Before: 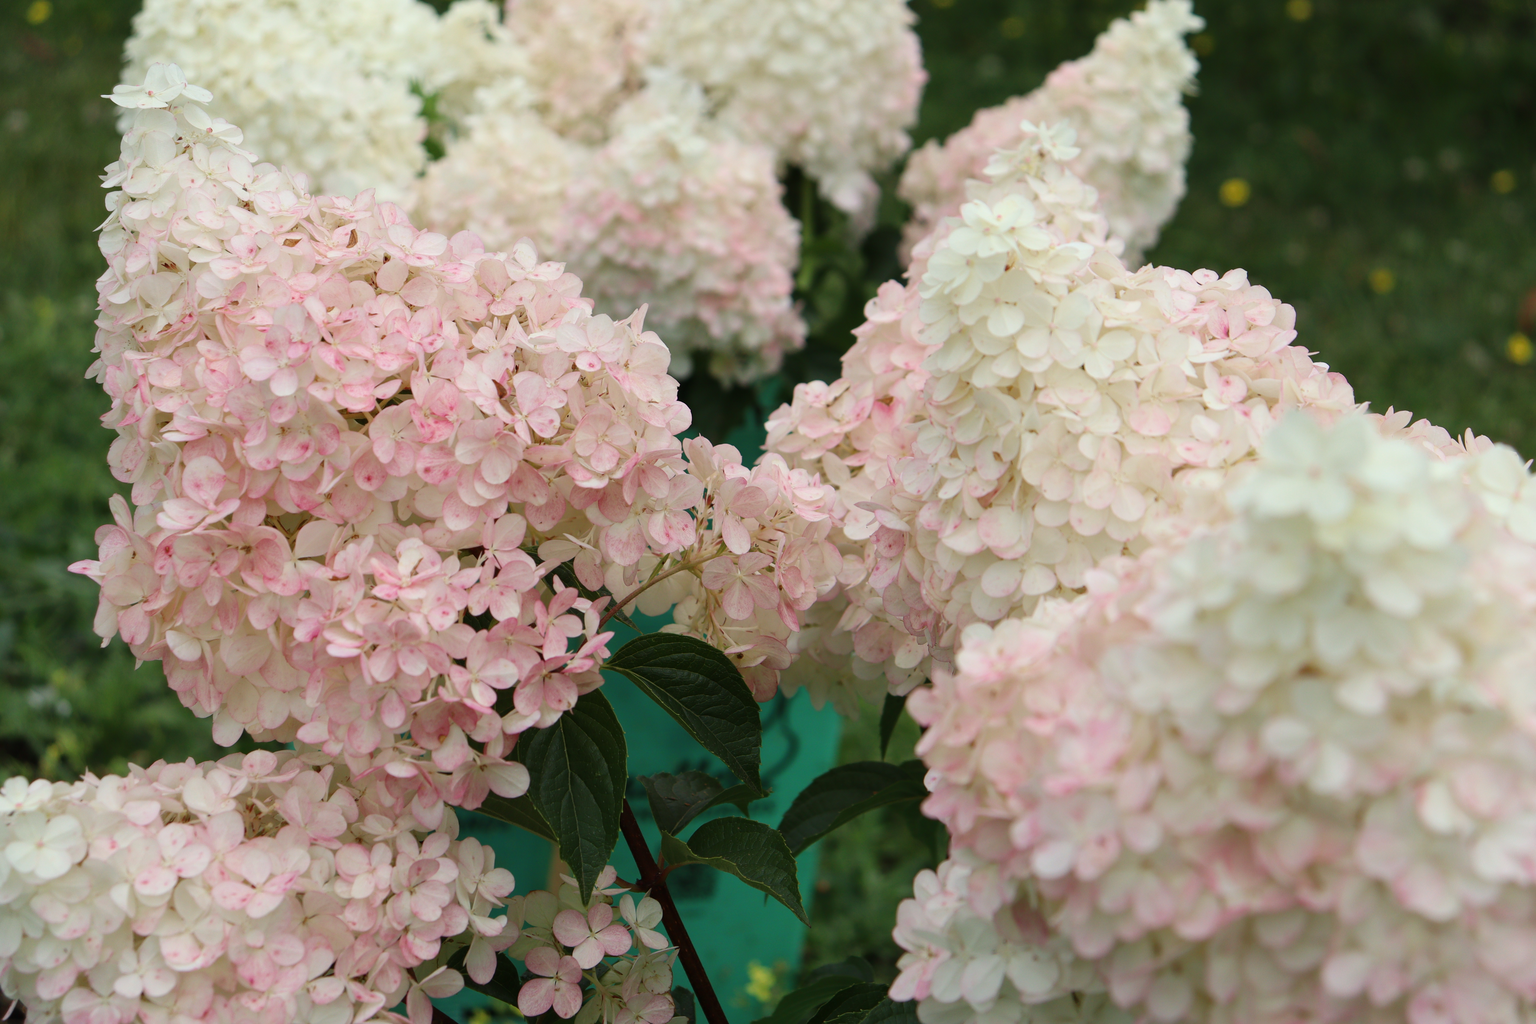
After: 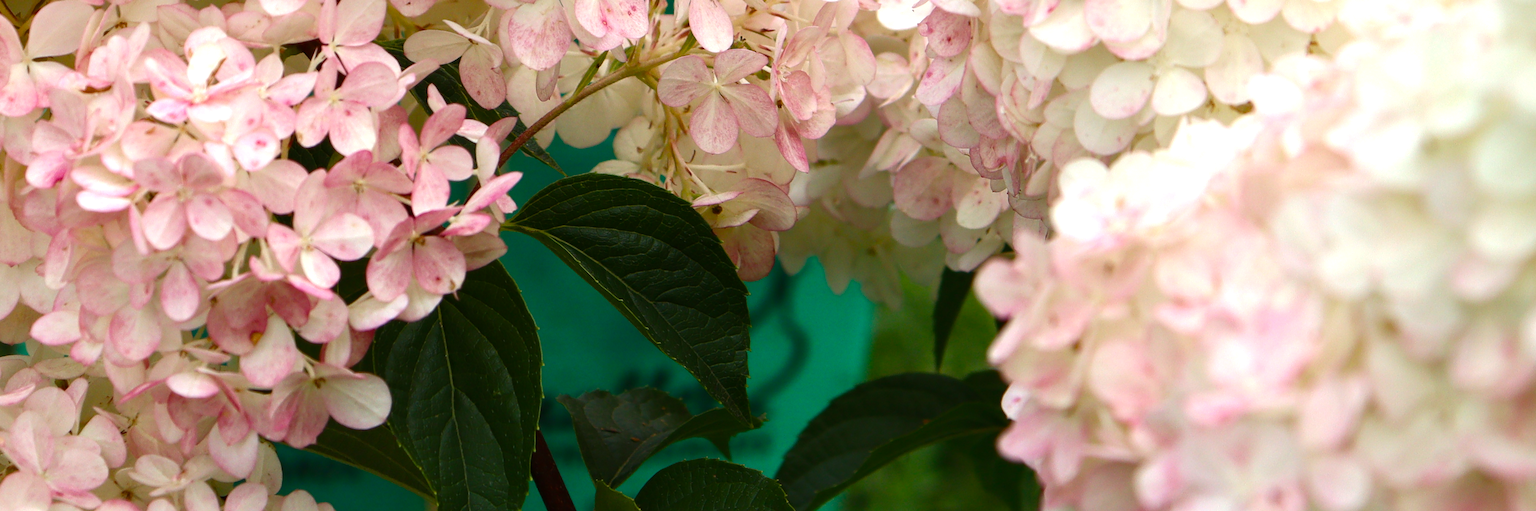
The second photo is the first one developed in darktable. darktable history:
color balance rgb: highlights gain › luminance 14.837%, perceptual saturation grading › global saturation 20%, perceptual saturation grading › highlights -25.625%, perceptual saturation grading › shadows 24.974%, perceptual brilliance grading › global brilliance -5.014%, perceptual brilliance grading › highlights 23.894%, perceptual brilliance grading › mid-tones 7.306%, perceptual brilliance grading › shadows -4.531%, global vibrance 20%
crop: left 18.045%, top 50.865%, right 17.323%, bottom 16.873%
